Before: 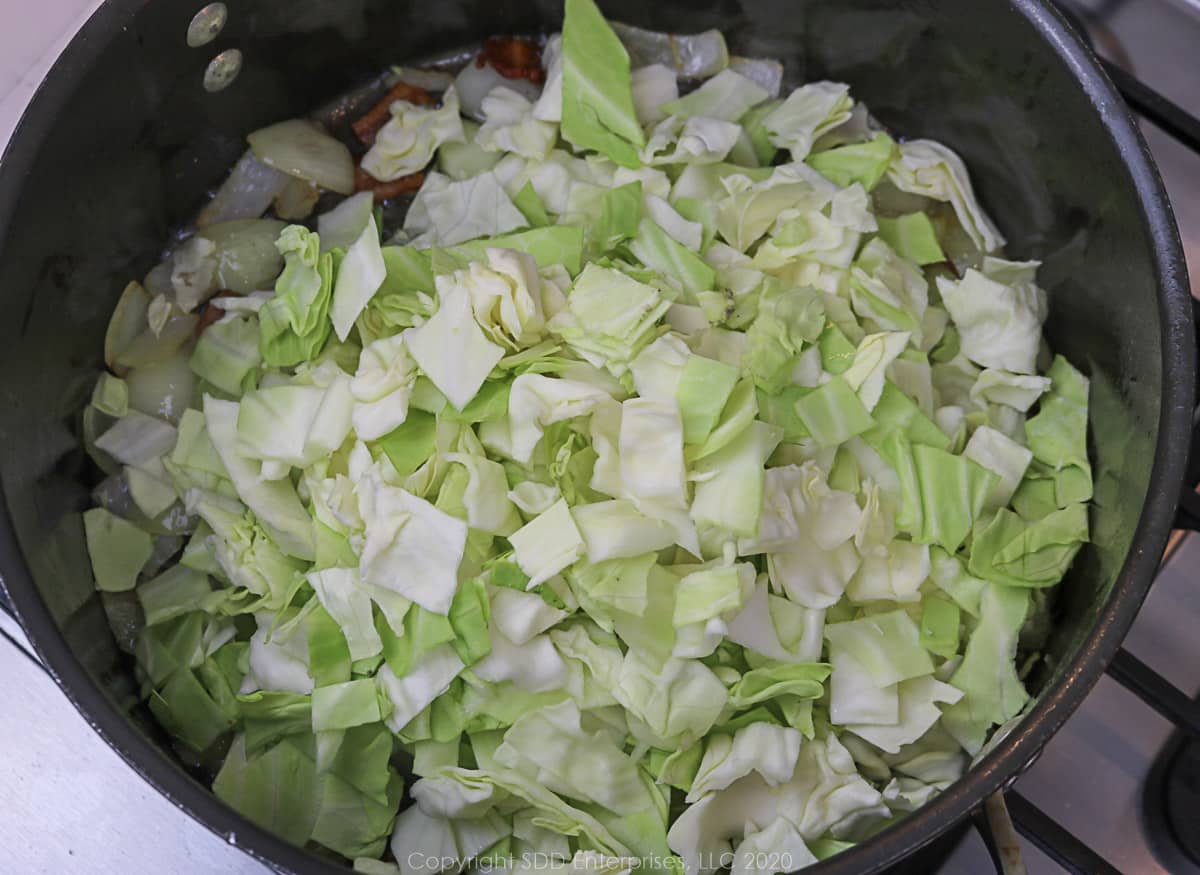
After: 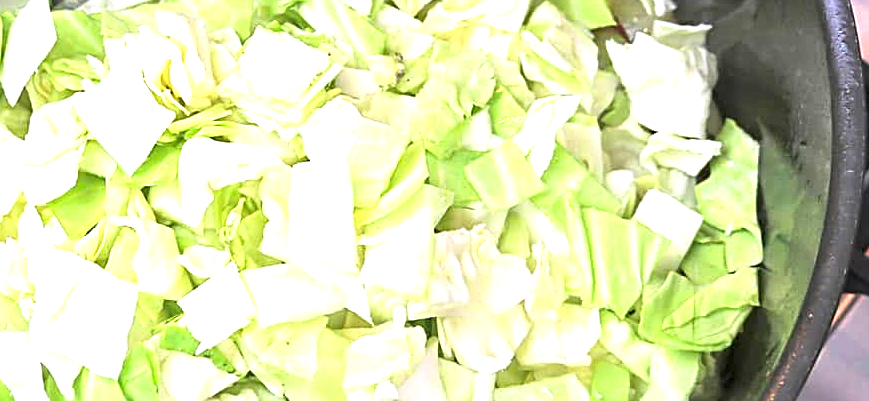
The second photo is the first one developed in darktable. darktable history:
sharpen: on, module defaults
crop and rotate: left 27.519%, top 27.121%, bottom 26.981%
exposure: black level correction 0, exposure 1.469 EV, compensate exposure bias true, compensate highlight preservation false
